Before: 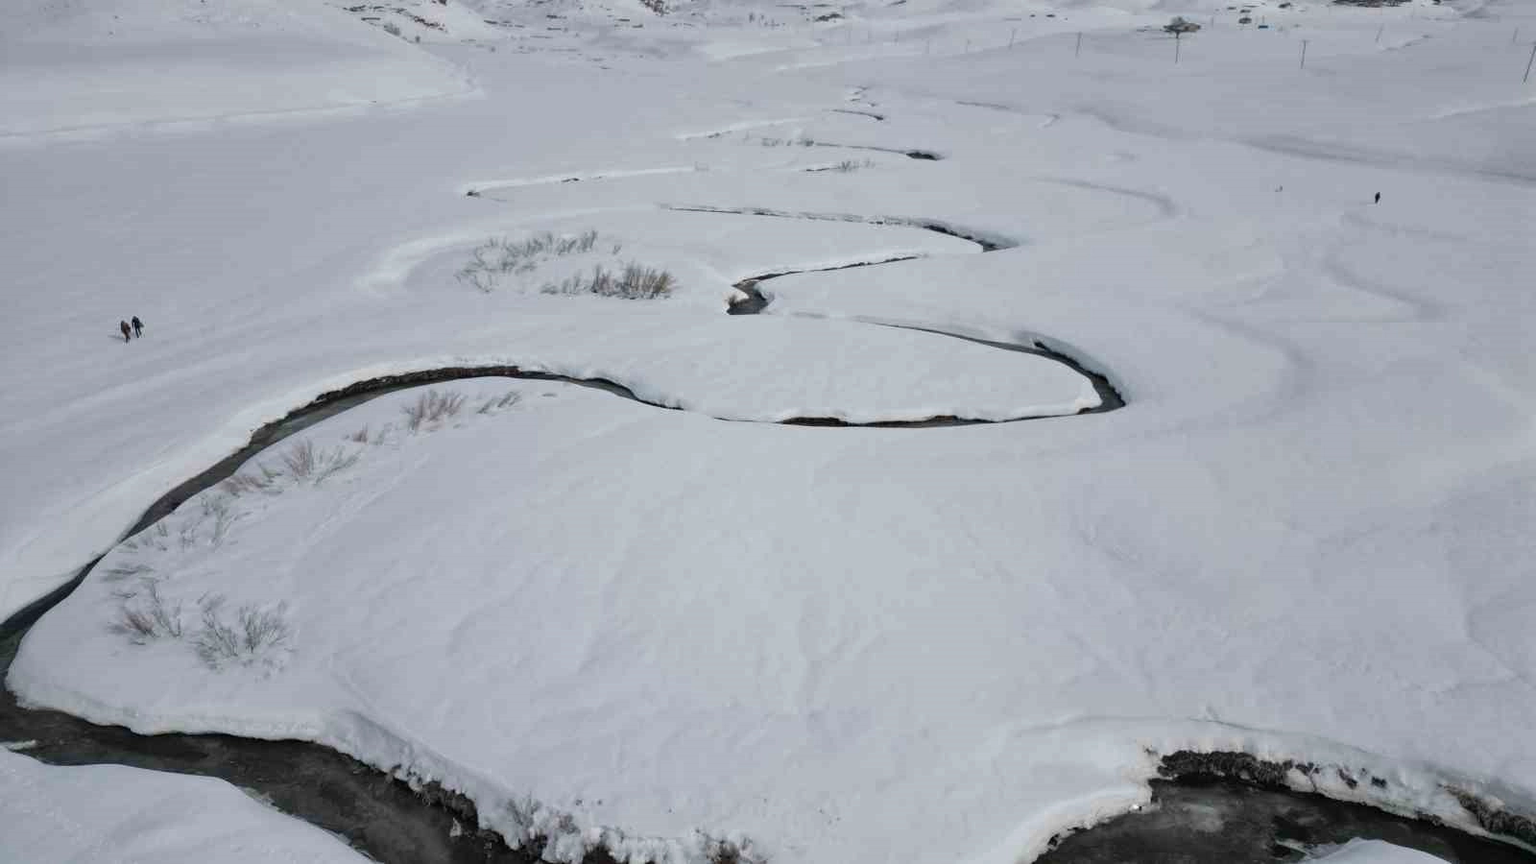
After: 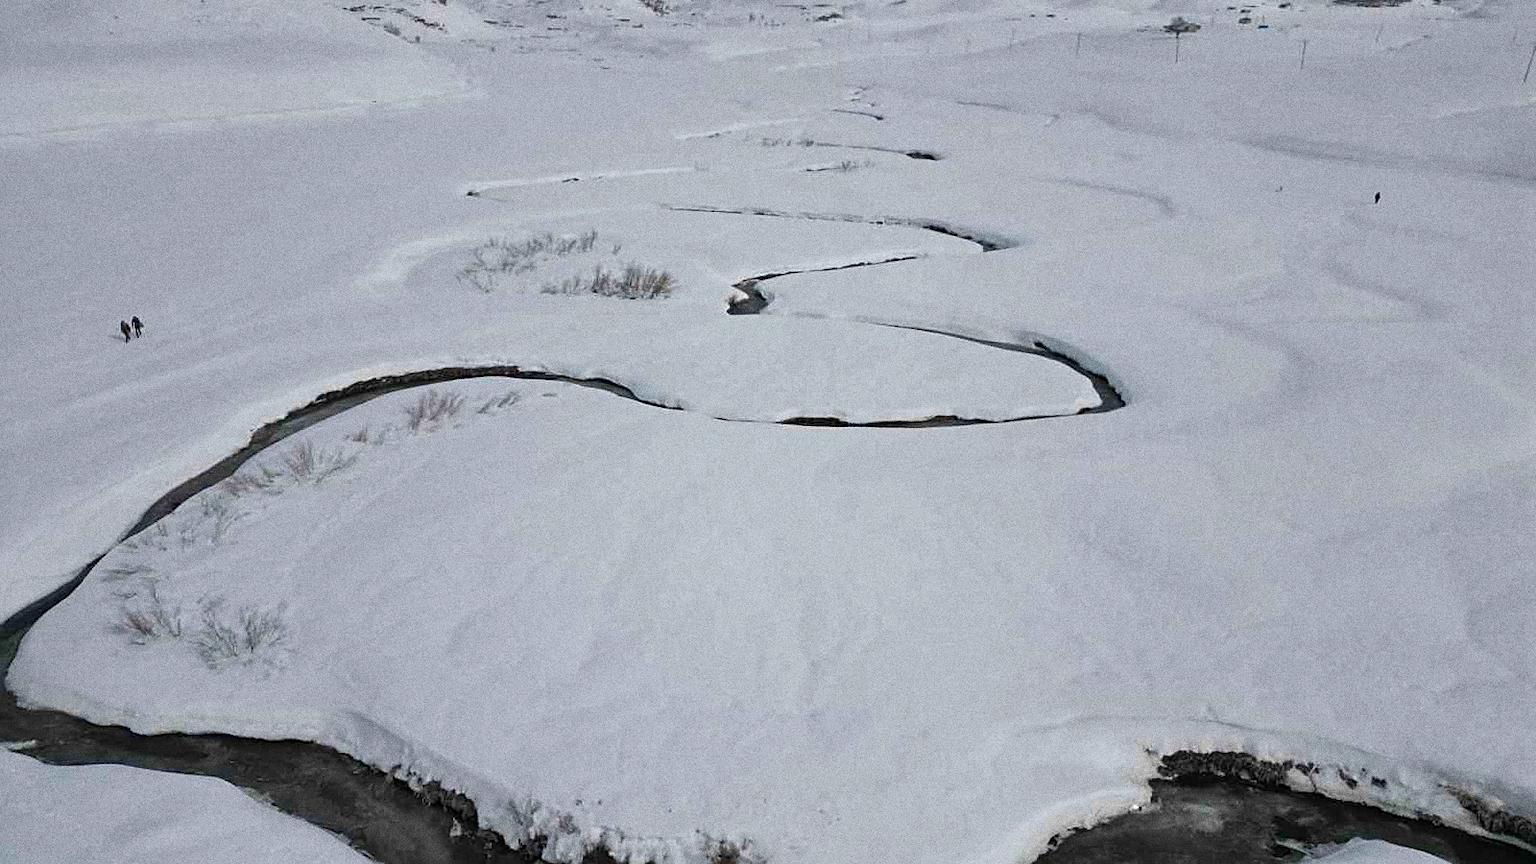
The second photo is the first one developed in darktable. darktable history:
sharpen: on, module defaults
grain: coarseness 0.09 ISO, strength 40%
color balance rgb: perceptual saturation grading › global saturation 10%, global vibrance 10%
